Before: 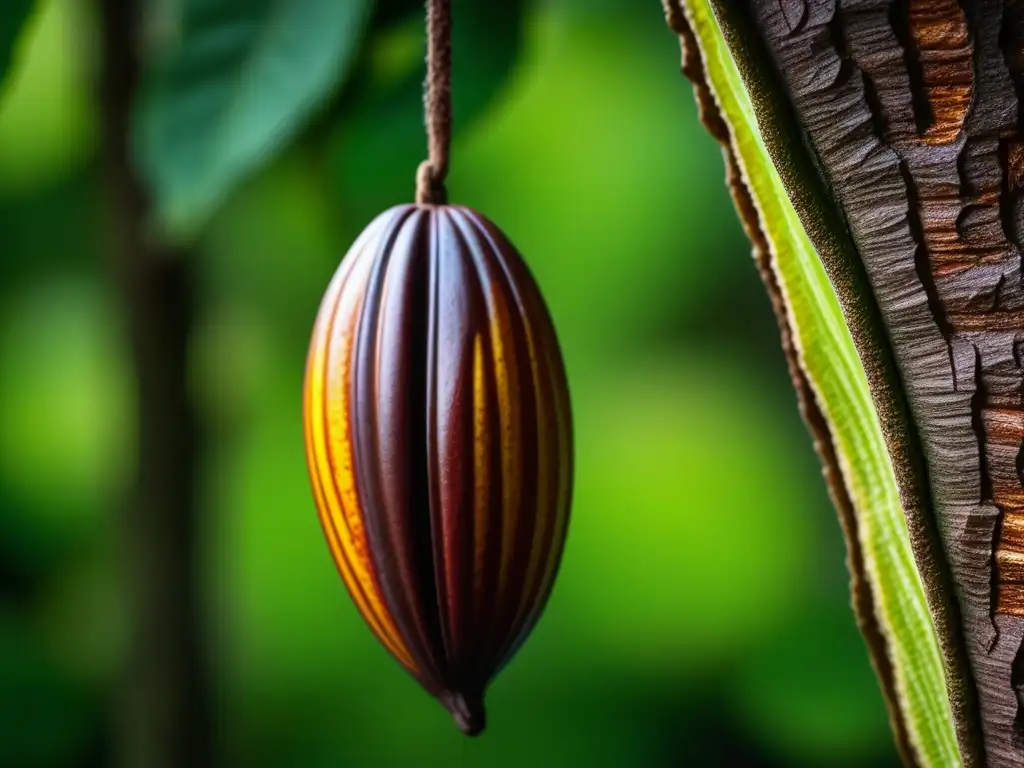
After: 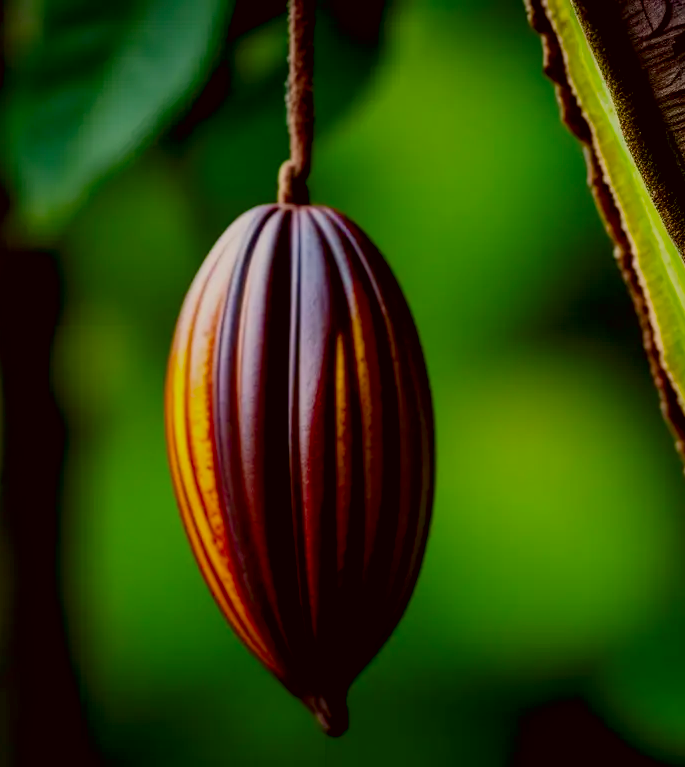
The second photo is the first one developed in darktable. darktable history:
crop and rotate: left 13.552%, right 19.536%
tone equalizer: smoothing diameter 24.8%, edges refinement/feathering 8.21, preserve details guided filter
filmic rgb: black relative exposure -6.58 EV, white relative exposure 4.74 EV, threshold 3.03 EV, hardness 3.14, contrast 0.805, enable highlight reconstruction true
exposure: black level correction 0.01, exposure 0.008 EV, compensate highlight preservation false
color correction: highlights a* 6.16, highlights b* 7.94, shadows a* 5.34, shadows b* 7.44, saturation 0.904
color balance rgb: power › chroma 0.692%, power › hue 60°, linear chroma grading › global chroma 9.859%, perceptual saturation grading › global saturation 0.717%, perceptual brilliance grading › global brilliance 12.03%, global vibrance 14.285%
contrast brightness saturation: brightness -0.246, saturation 0.202
